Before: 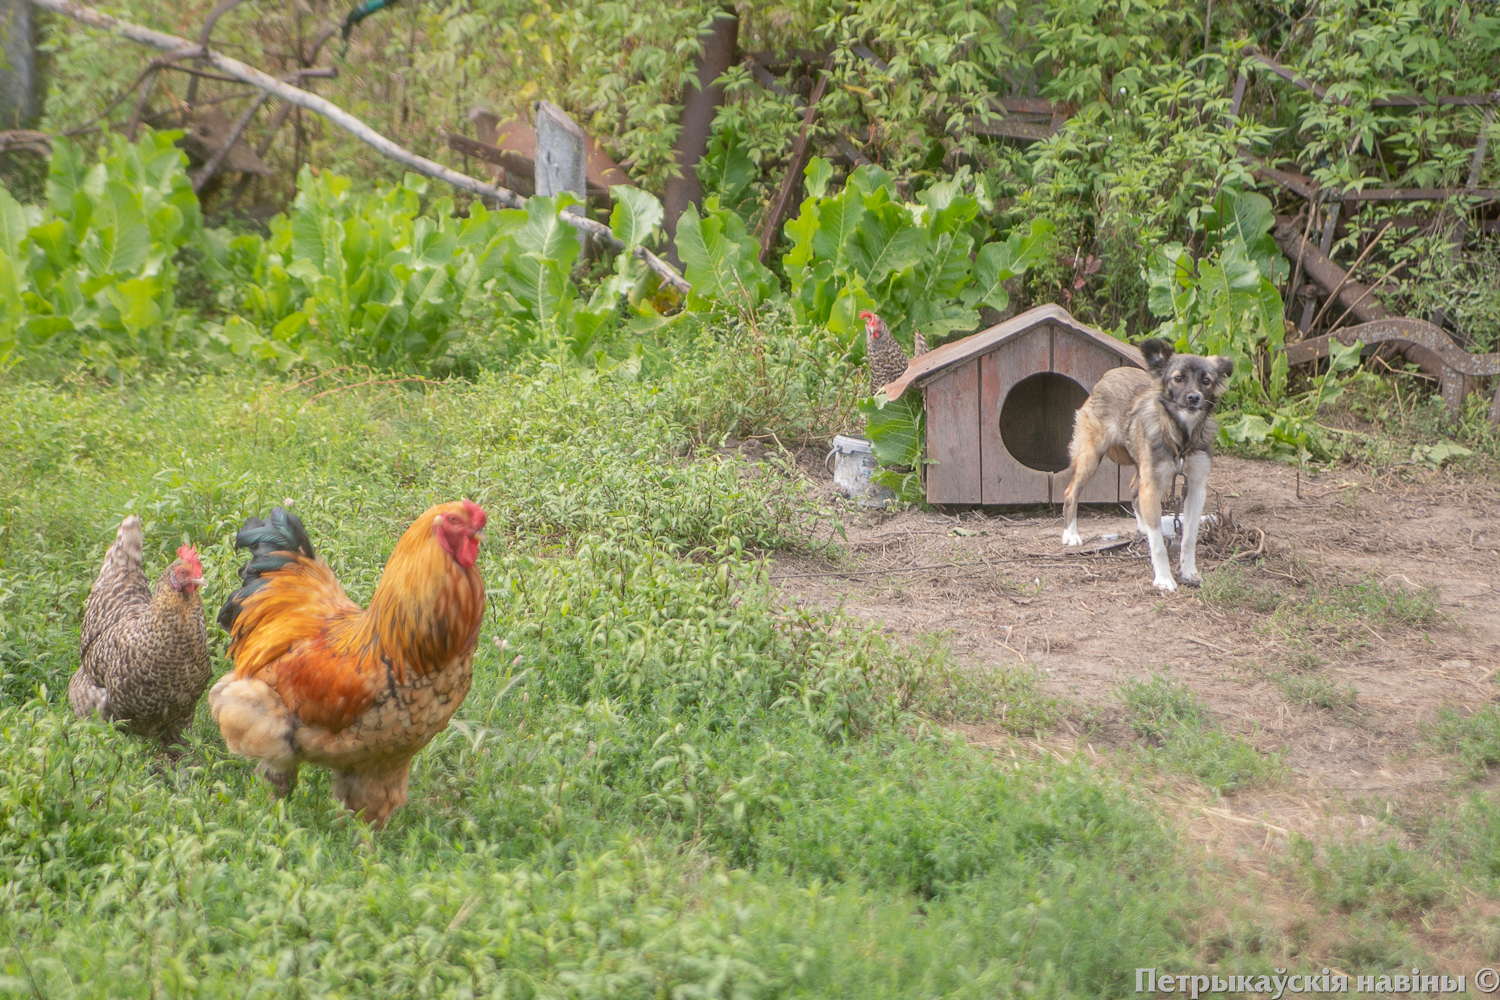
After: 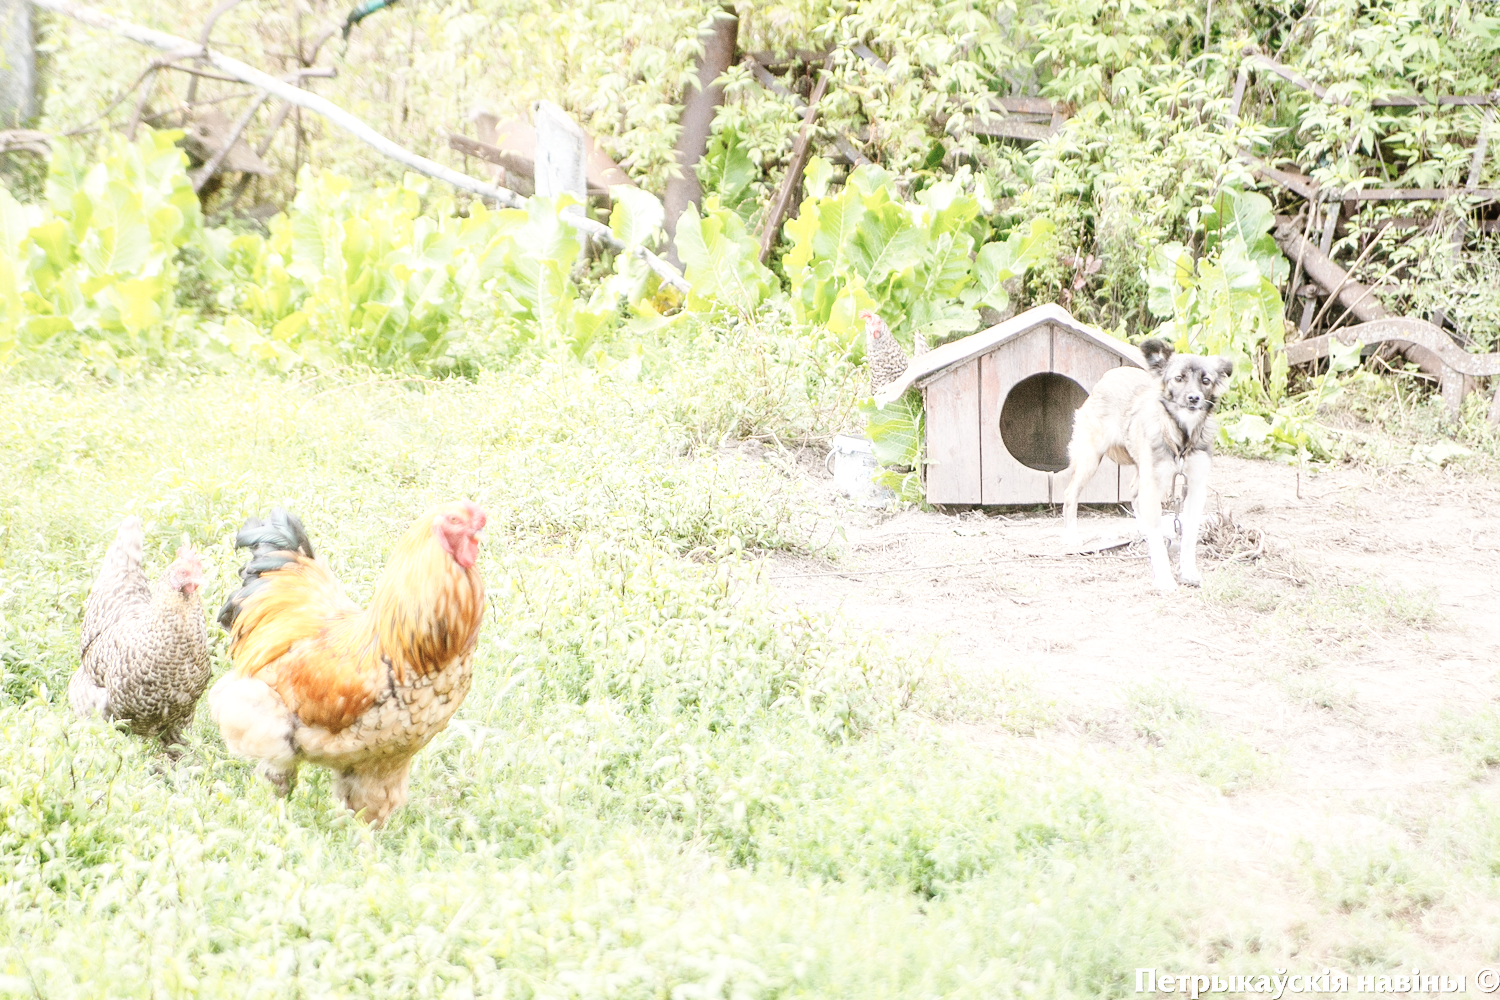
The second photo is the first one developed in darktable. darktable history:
exposure: exposure 0.778 EV, compensate exposure bias true, compensate highlight preservation false
contrast brightness saturation: contrast 0.098, saturation -0.375
base curve: curves: ch0 [(0, 0) (0, 0) (0.002, 0.001) (0.008, 0.003) (0.019, 0.011) (0.037, 0.037) (0.064, 0.11) (0.102, 0.232) (0.152, 0.379) (0.216, 0.524) (0.296, 0.665) (0.394, 0.789) (0.512, 0.881) (0.651, 0.945) (0.813, 0.986) (1, 1)], preserve colors none
